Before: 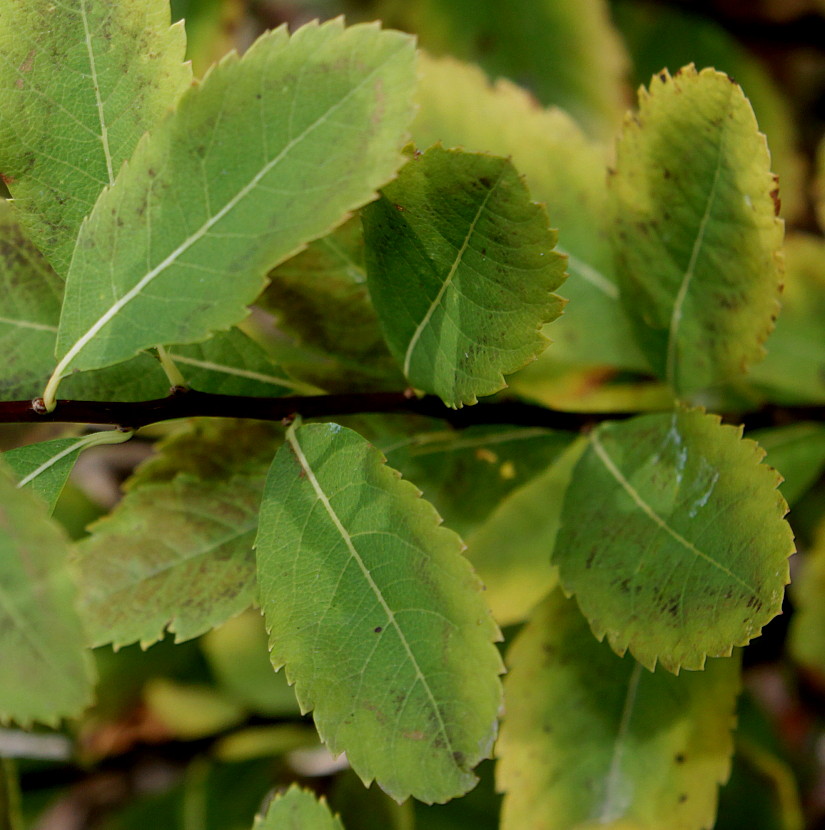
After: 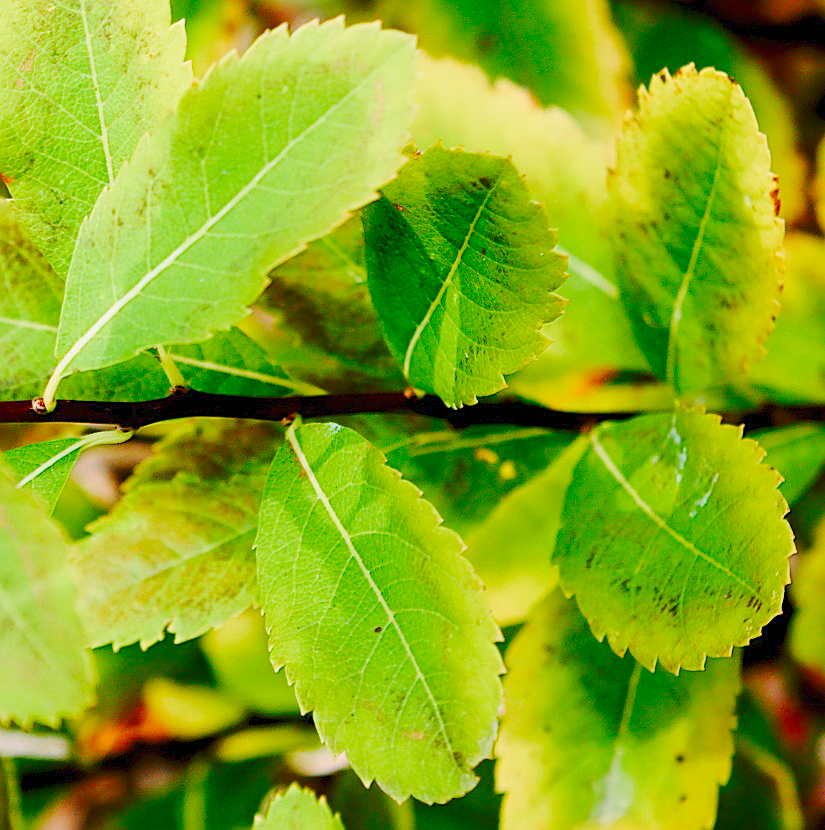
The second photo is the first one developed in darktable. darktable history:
contrast brightness saturation: contrast 0.2, brightness 0.16, saturation 0.22
color balance rgb: shadows lift › chroma 1%, shadows lift › hue 113°, highlights gain › chroma 0.2%, highlights gain › hue 333°, perceptual saturation grading › global saturation 20%, perceptual saturation grading › highlights -50%, perceptual saturation grading › shadows 25%, contrast -30%
sharpen: on, module defaults
base curve: curves: ch0 [(0, 0) (0.036, 0.037) (0.121, 0.228) (0.46, 0.76) (0.859, 0.983) (1, 1)], preserve colors none
